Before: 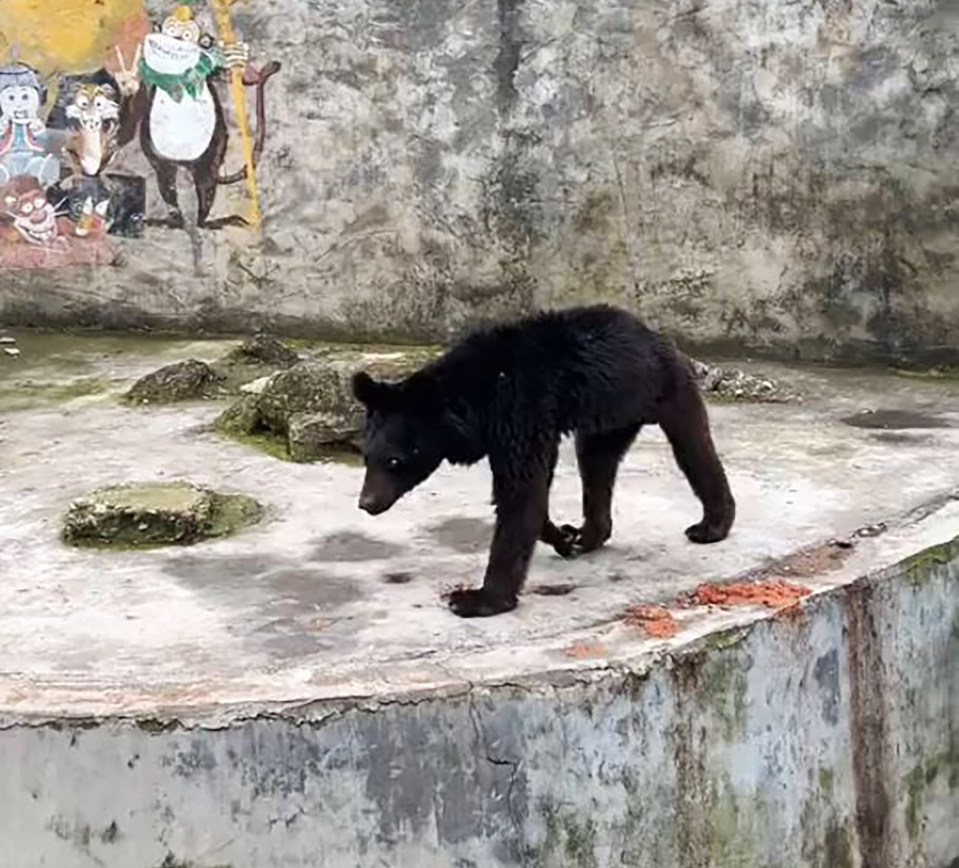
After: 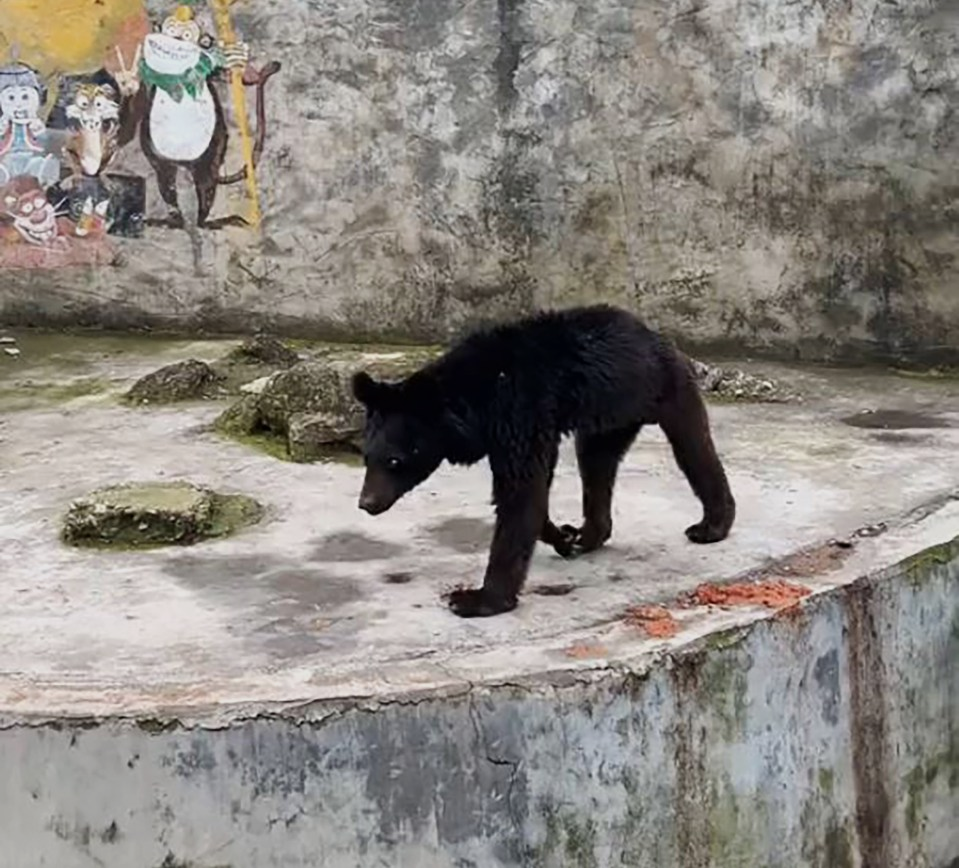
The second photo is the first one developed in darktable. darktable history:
exposure: exposure -0.344 EV, compensate highlight preservation false
